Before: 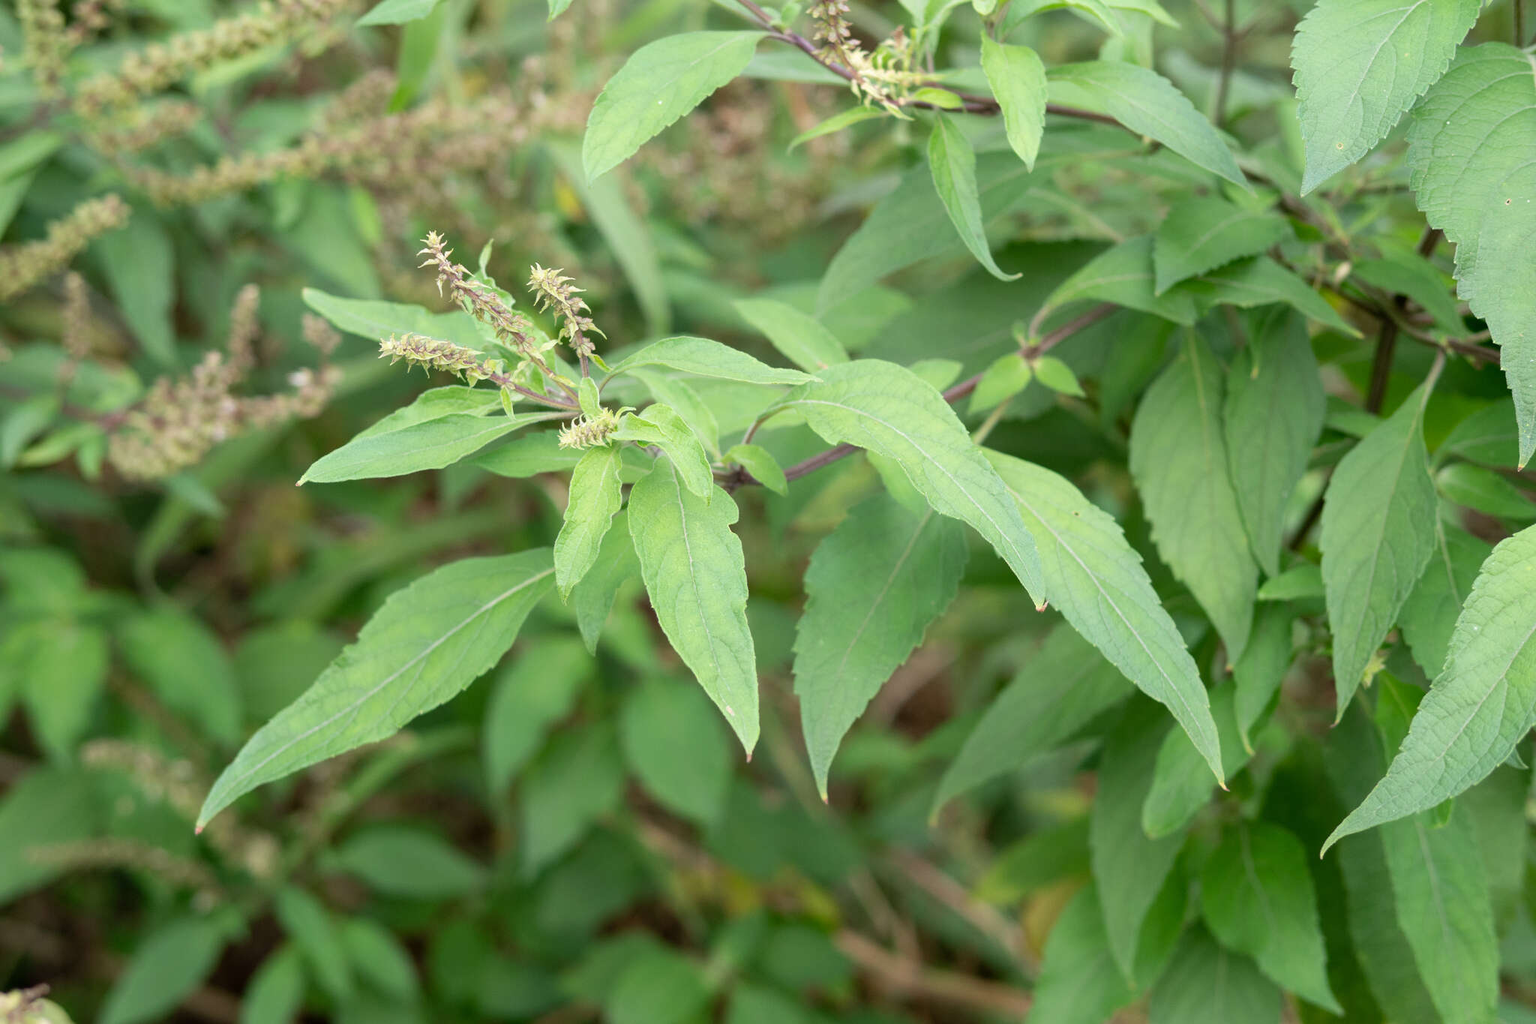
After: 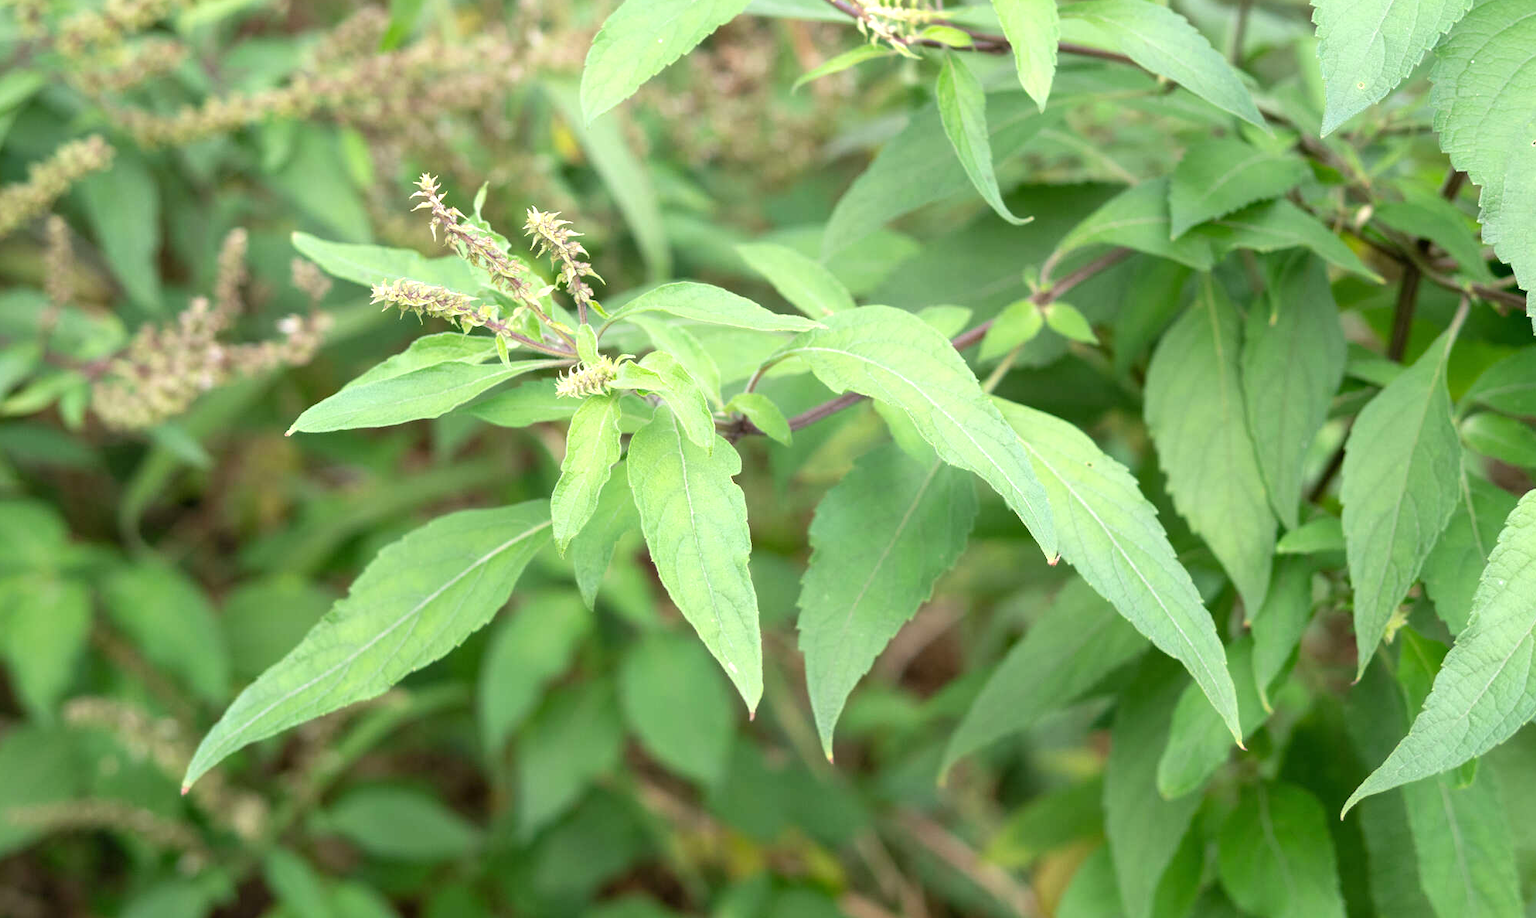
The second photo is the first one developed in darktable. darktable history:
exposure: exposure 0.476 EV, compensate exposure bias true, compensate highlight preservation false
crop: left 1.272%, top 6.168%, right 1.677%, bottom 6.759%
